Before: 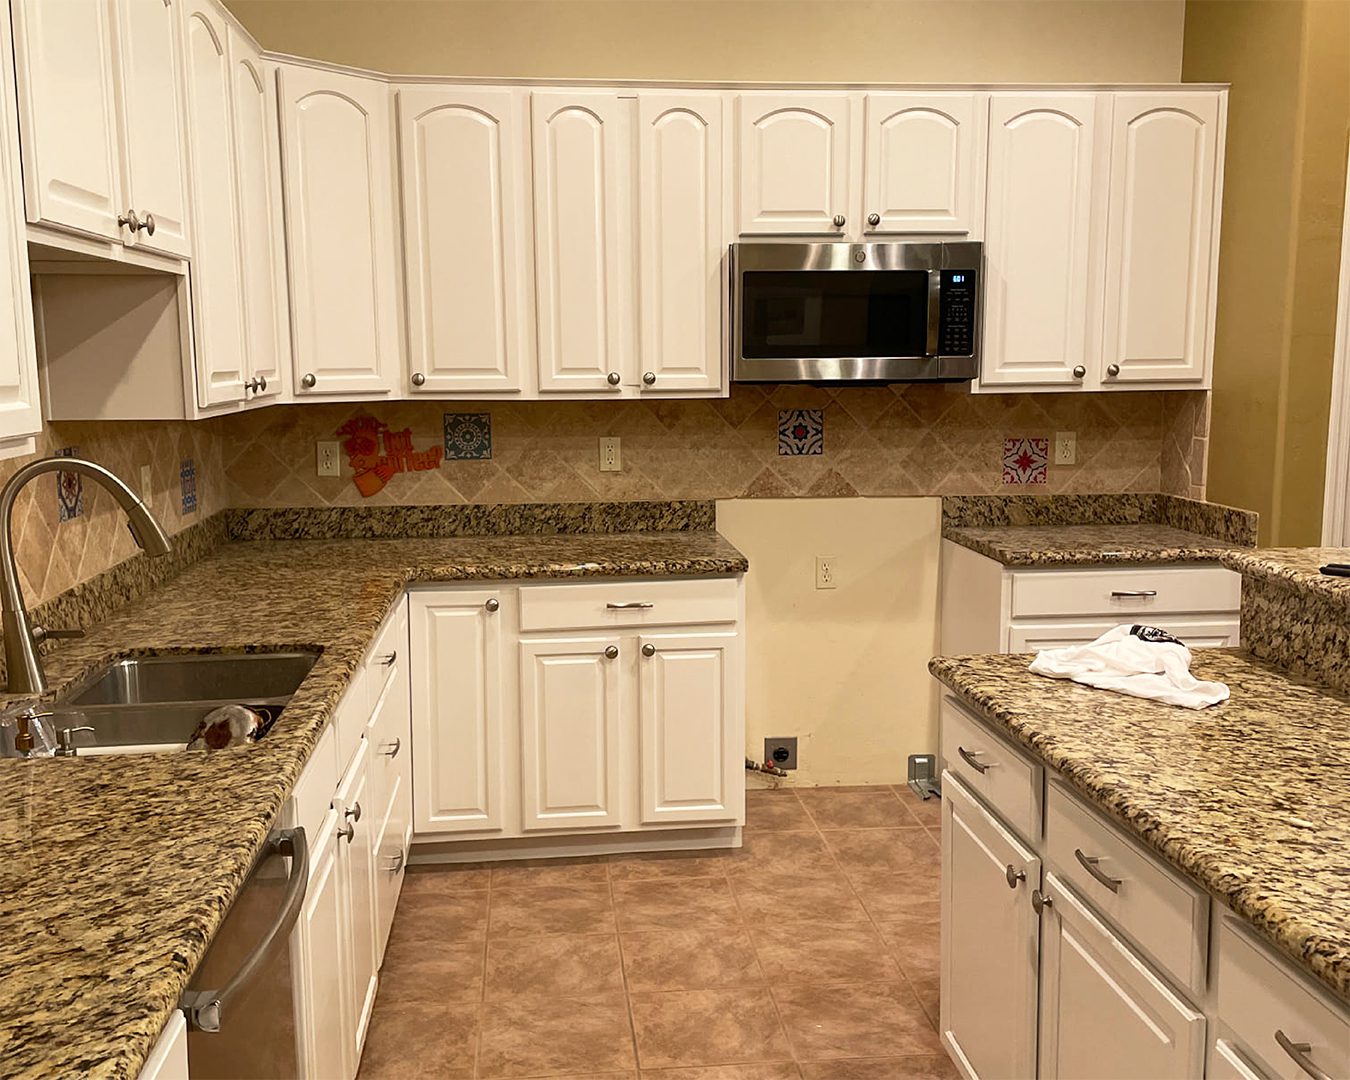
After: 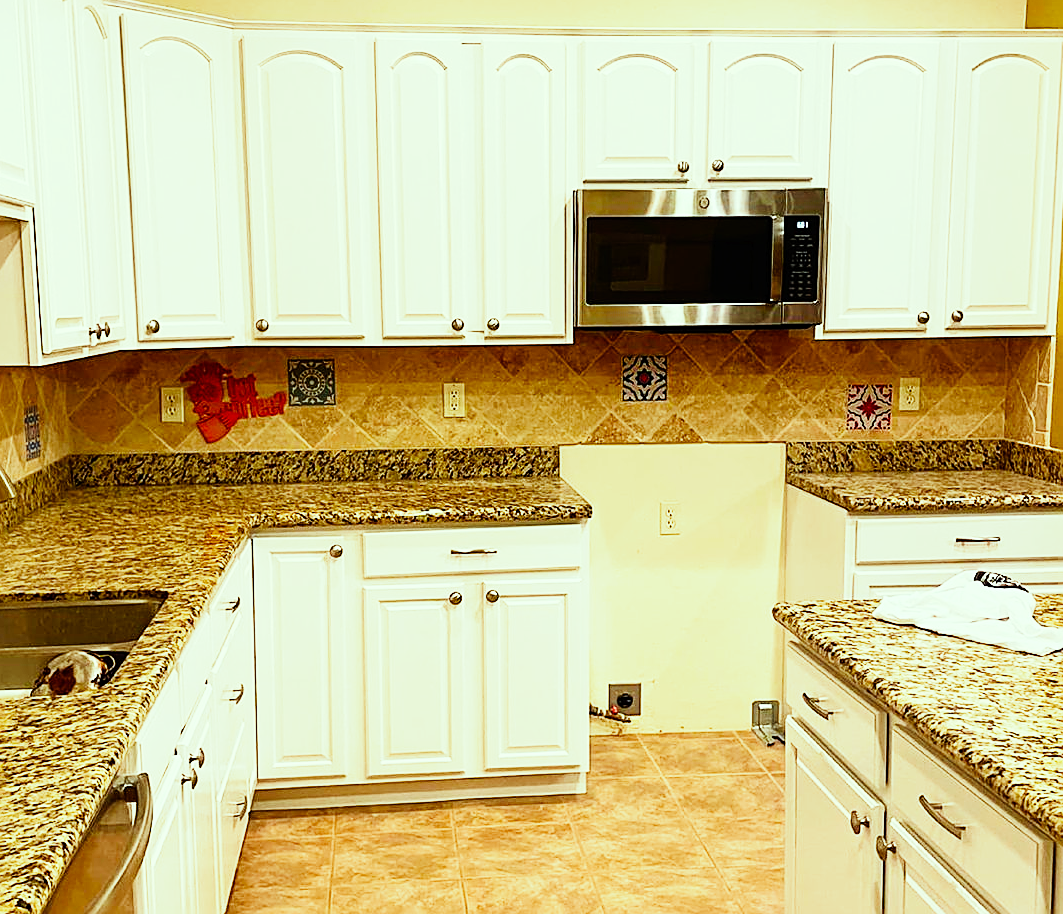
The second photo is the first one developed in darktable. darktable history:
color correction: highlights a* -8.37, highlights b* 3.44
base curve: curves: ch0 [(0, 0) (0, 0.001) (0.001, 0.001) (0.004, 0.002) (0.007, 0.004) (0.015, 0.013) (0.033, 0.045) (0.052, 0.096) (0.075, 0.17) (0.099, 0.241) (0.163, 0.42) (0.219, 0.55) (0.259, 0.616) (0.327, 0.722) (0.365, 0.765) (0.522, 0.873) (0.547, 0.881) (0.689, 0.919) (0.826, 0.952) (1, 1)], preserve colors none
color zones: curves: ch1 [(0.25, 0.61) (0.75, 0.248)]
crop: left 11.613%, top 5.007%, right 9.599%, bottom 10.361%
tone equalizer: edges refinement/feathering 500, mask exposure compensation -1.57 EV, preserve details no
sharpen: on, module defaults
